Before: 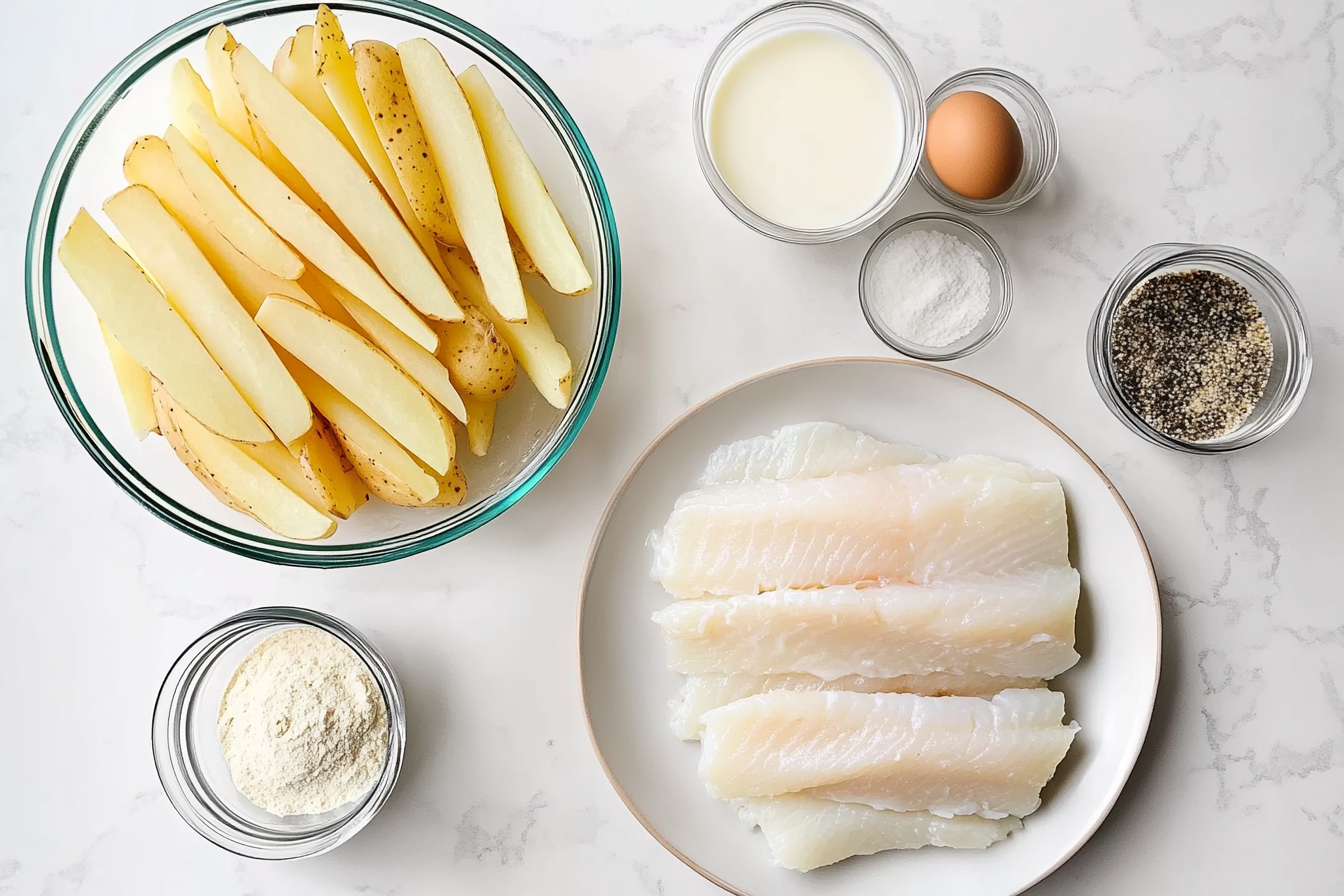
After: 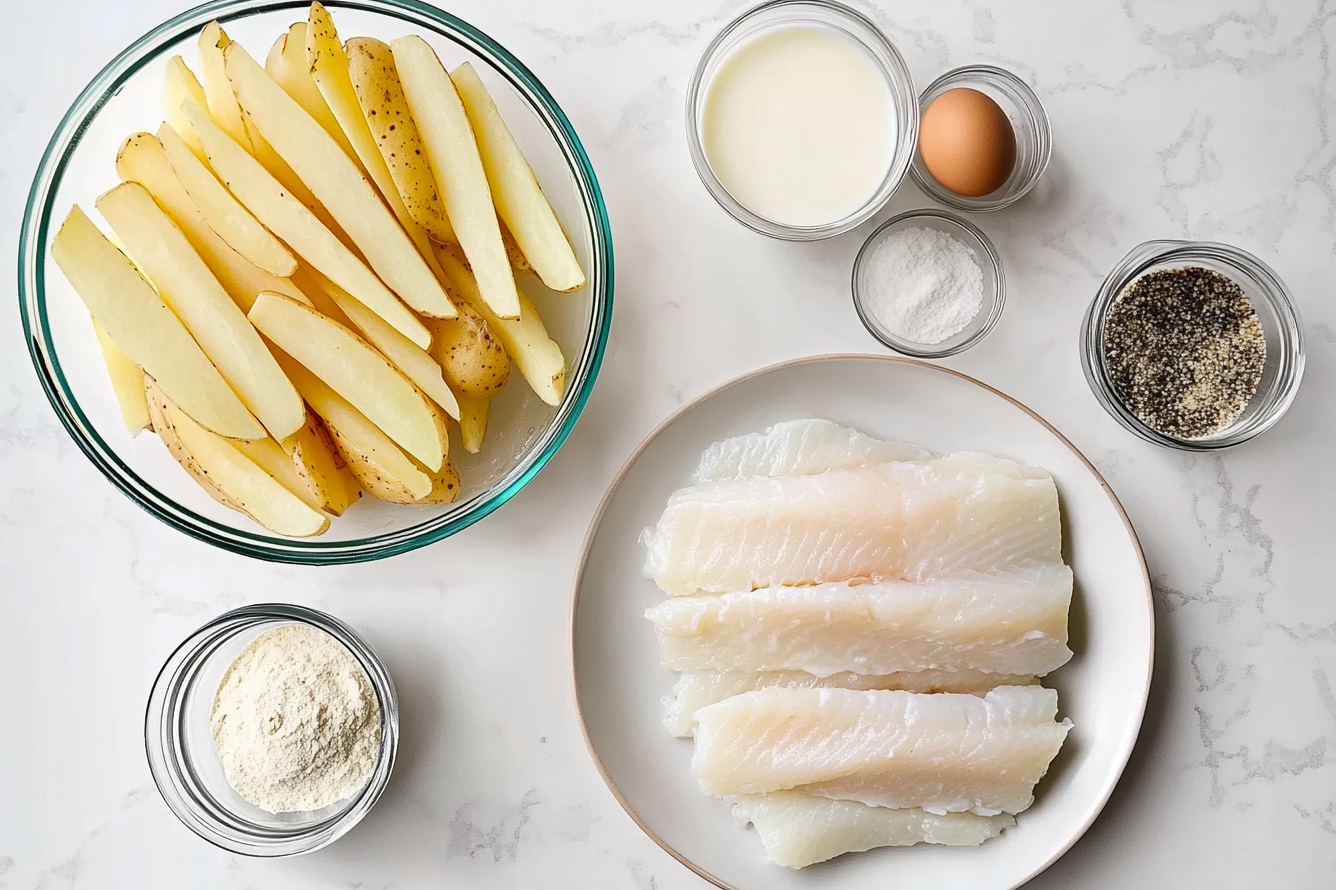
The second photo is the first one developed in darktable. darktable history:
crop and rotate: left 0.594%, top 0.349%, bottom 0.283%
shadows and highlights: shadows 29.59, highlights -30.43, low approximation 0.01, soften with gaussian
